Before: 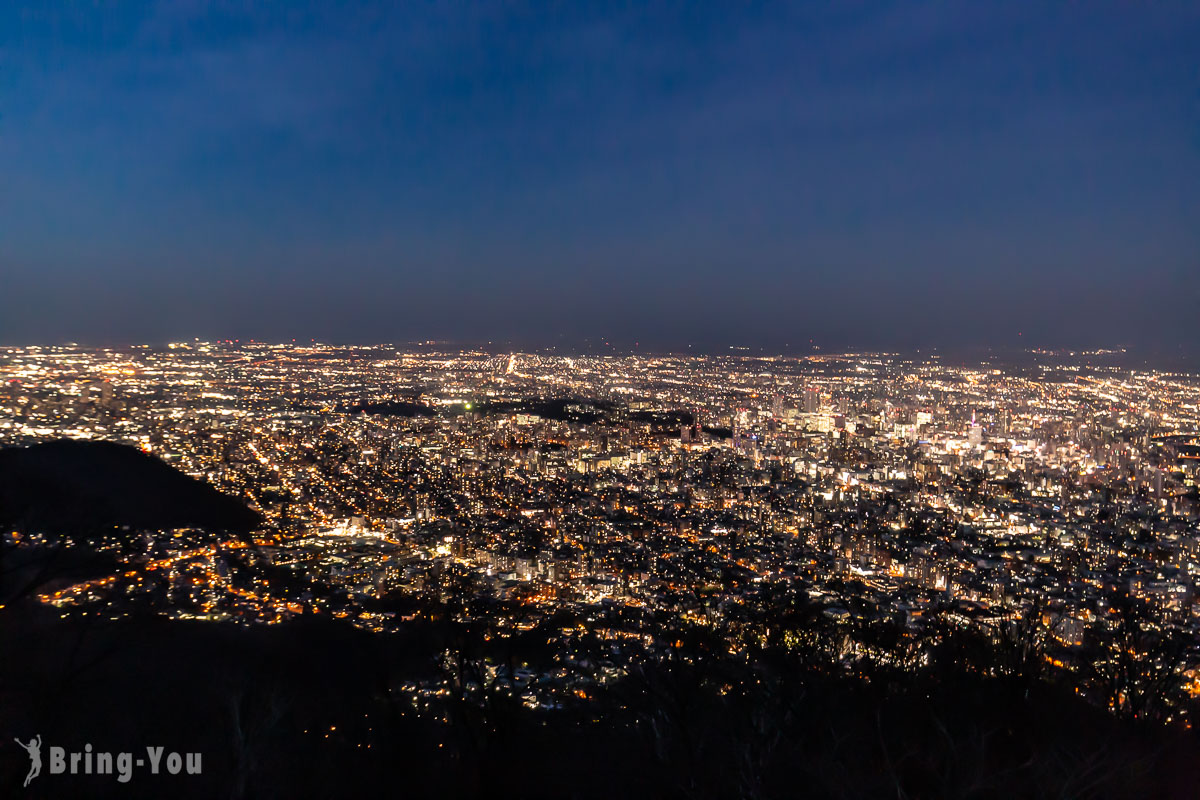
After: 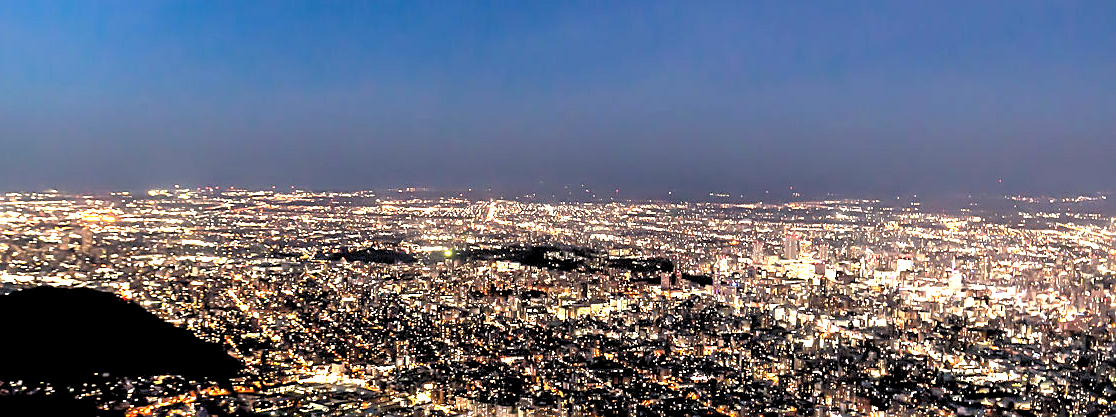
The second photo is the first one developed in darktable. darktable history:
tone equalizer: on, module defaults
crop: left 1.744%, top 19.225%, right 5.069%, bottom 28.357%
rgb levels: levels [[0.013, 0.434, 0.89], [0, 0.5, 1], [0, 0.5, 1]]
exposure: exposure 1 EV, compensate highlight preservation false
sharpen: on, module defaults
